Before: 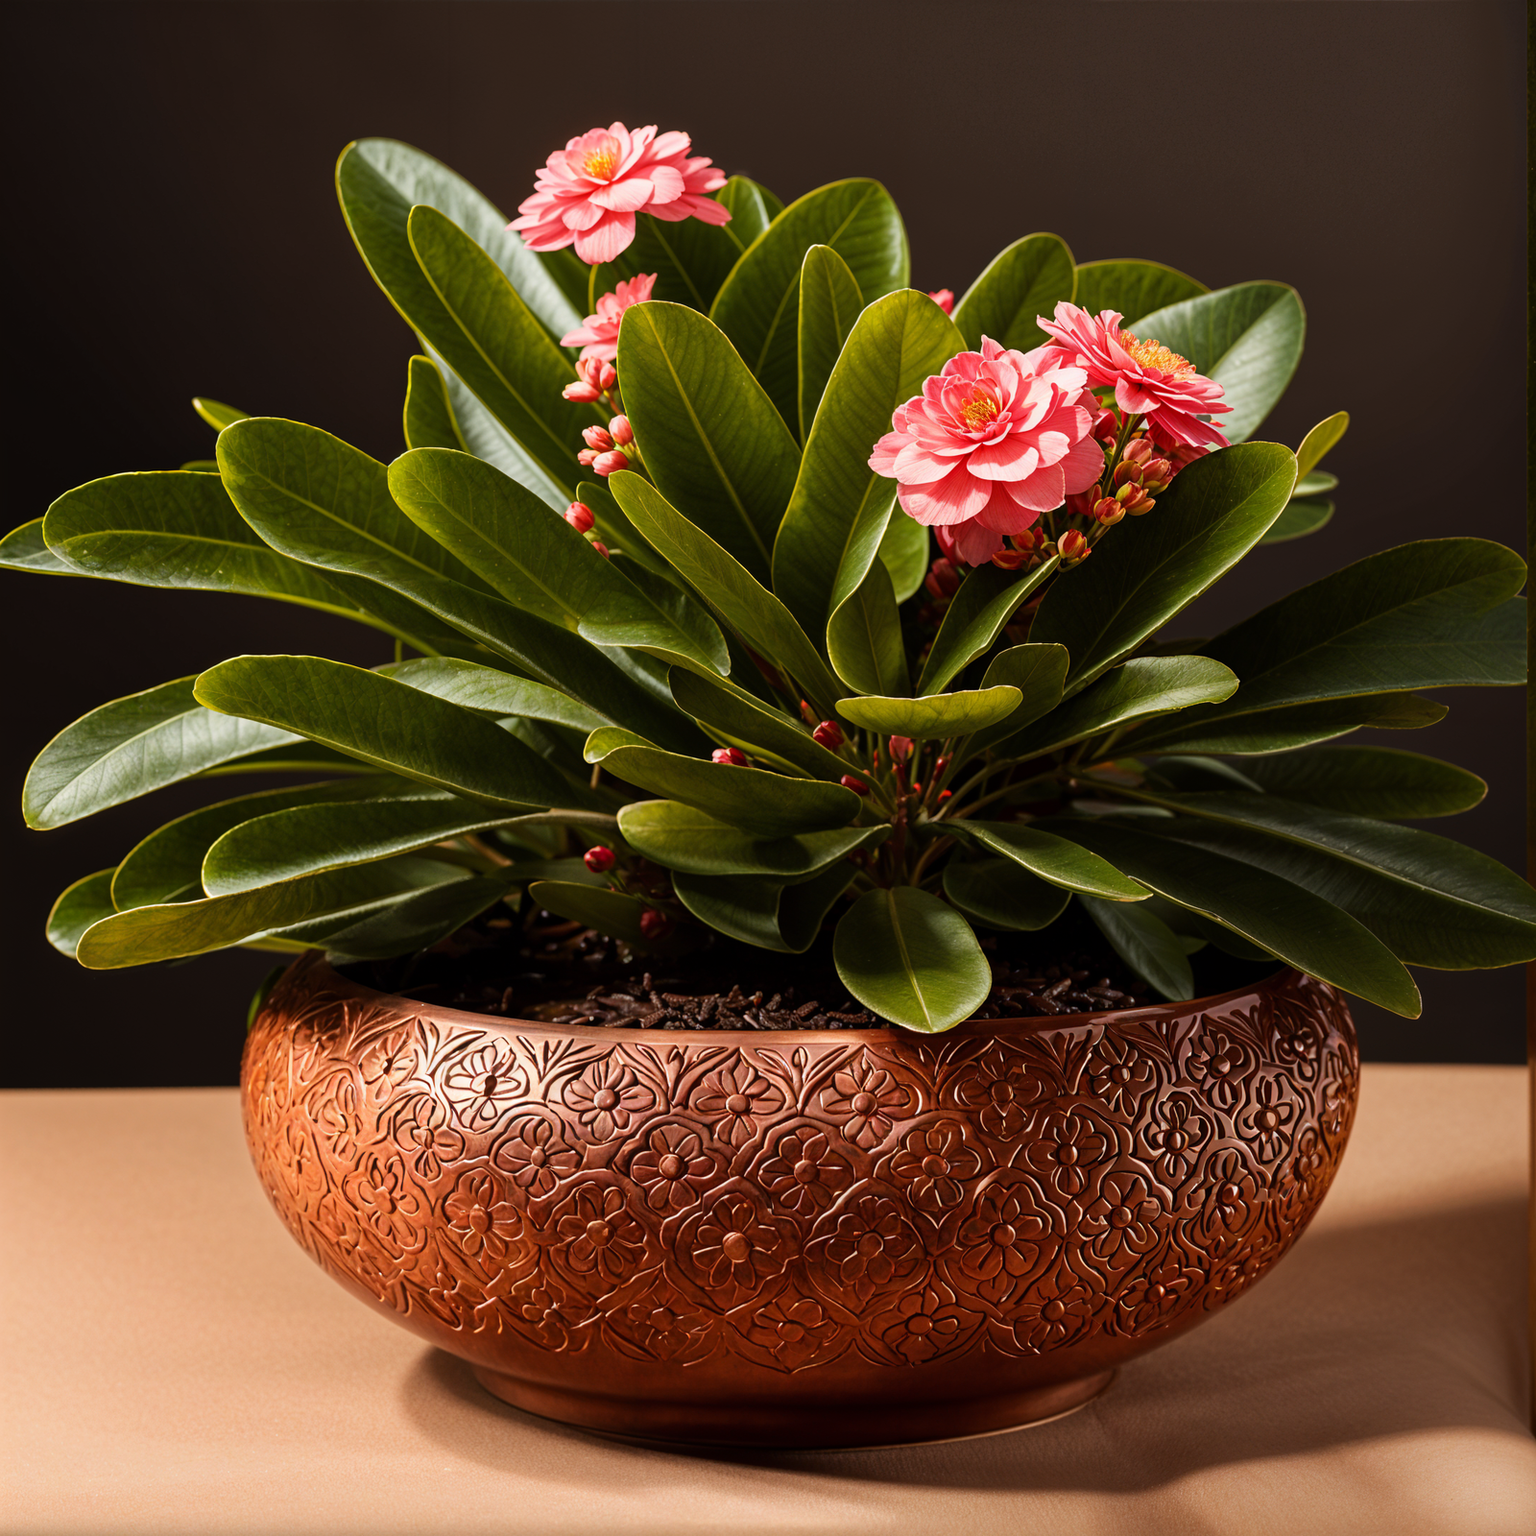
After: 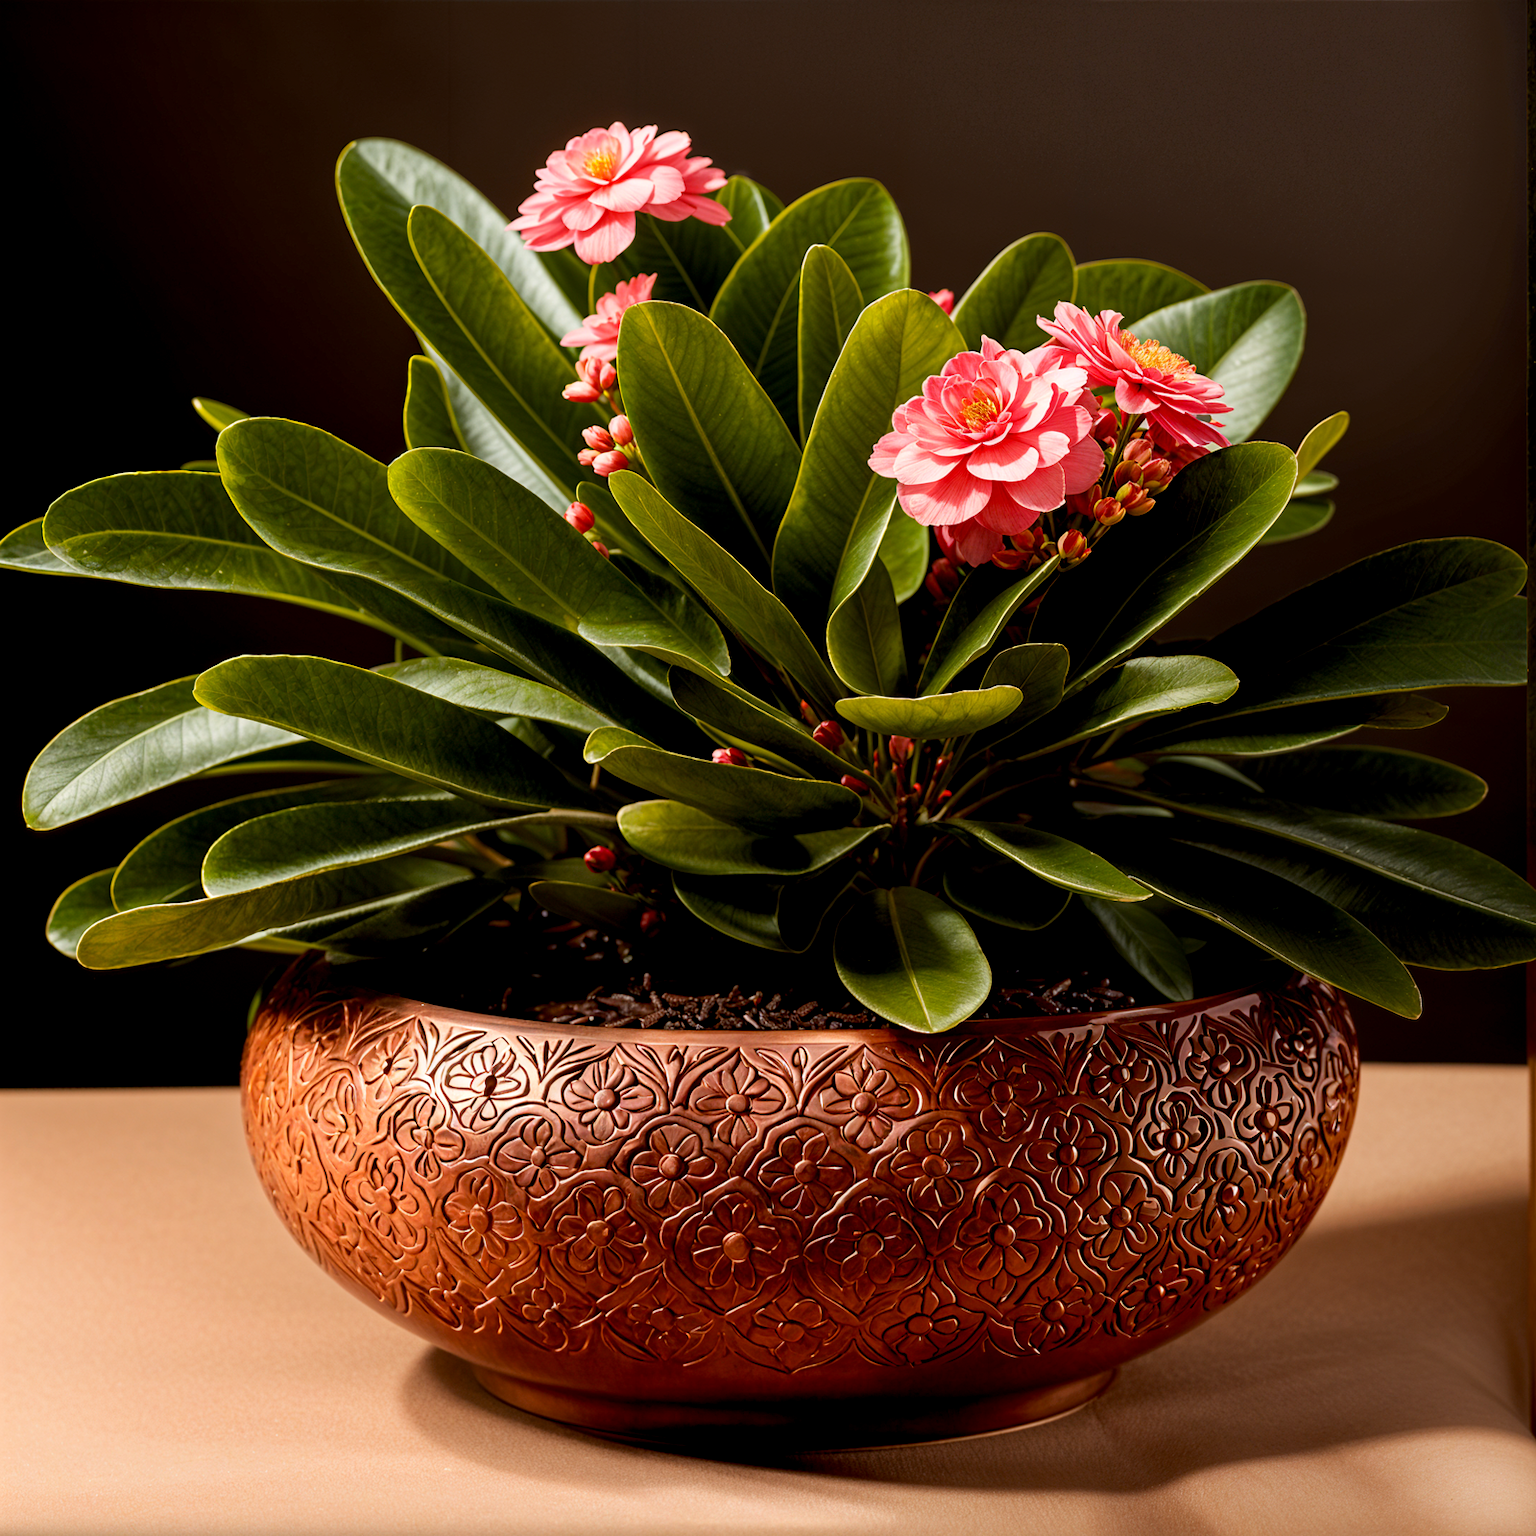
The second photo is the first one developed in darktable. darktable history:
exposure: black level correction 0.008, exposure 0.102 EV, compensate highlight preservation false
